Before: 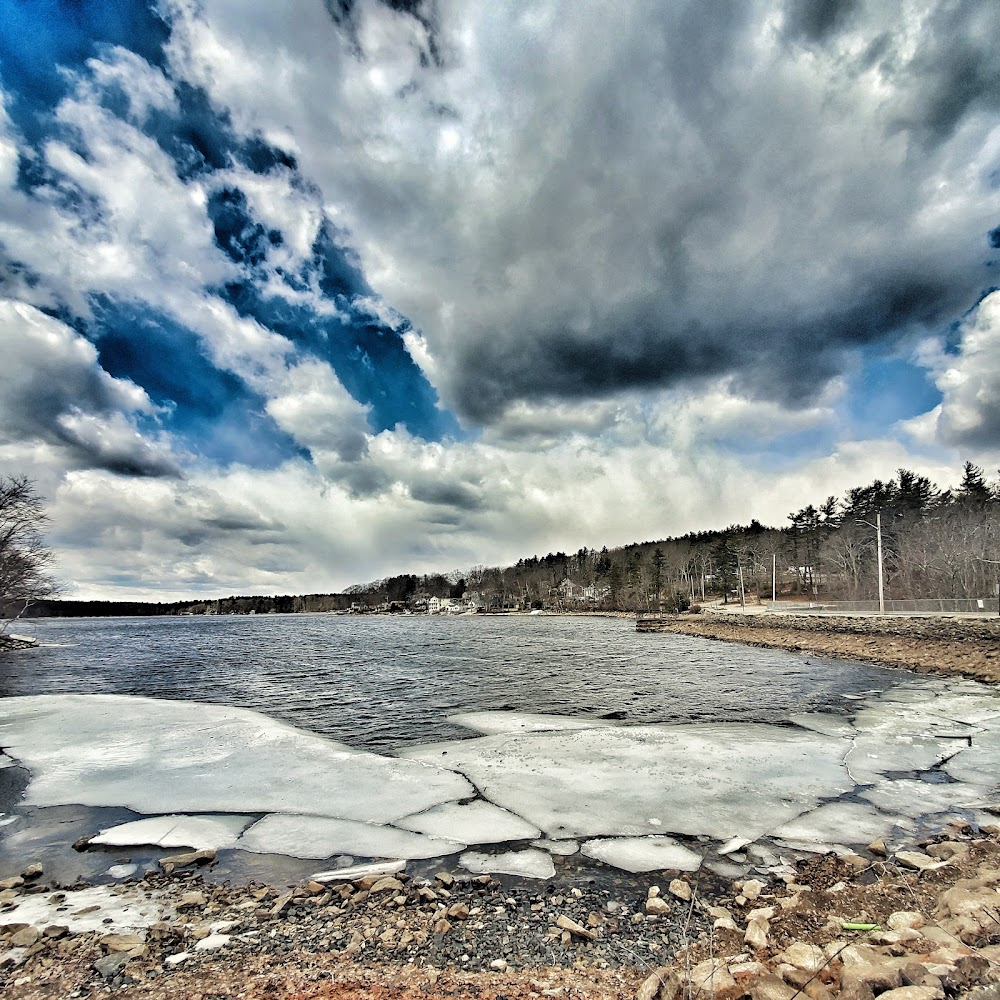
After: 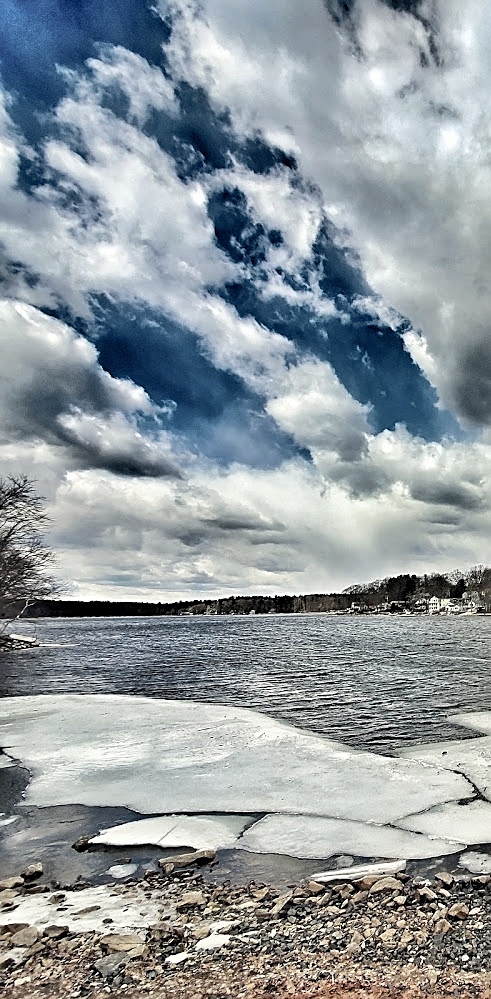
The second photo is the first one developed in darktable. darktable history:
shadows and highlights: on, module defaults
contrast brightness saturation: contrast 0.25, saturation -0.31
crop and rotate: left 0%, top 0%, right 50.845%
sharpen: on, module defaults
